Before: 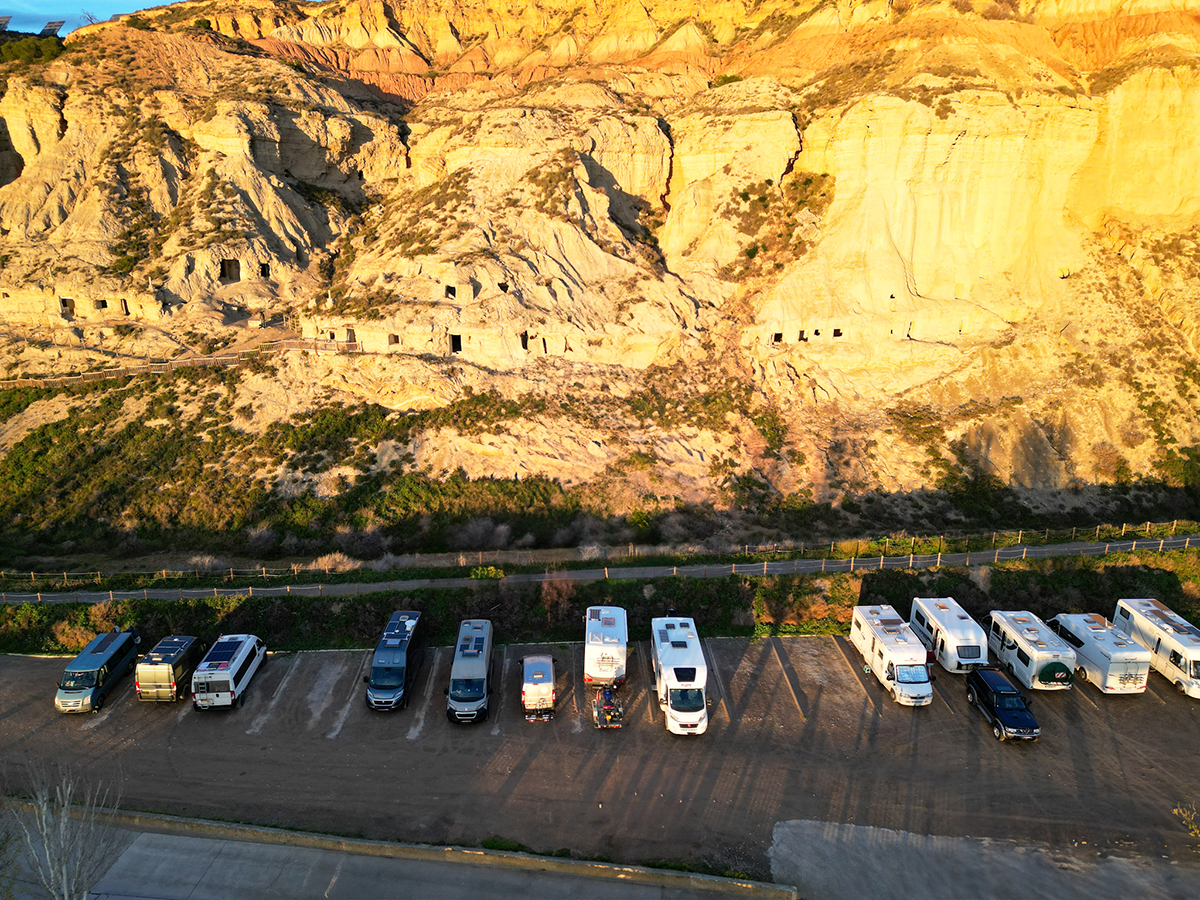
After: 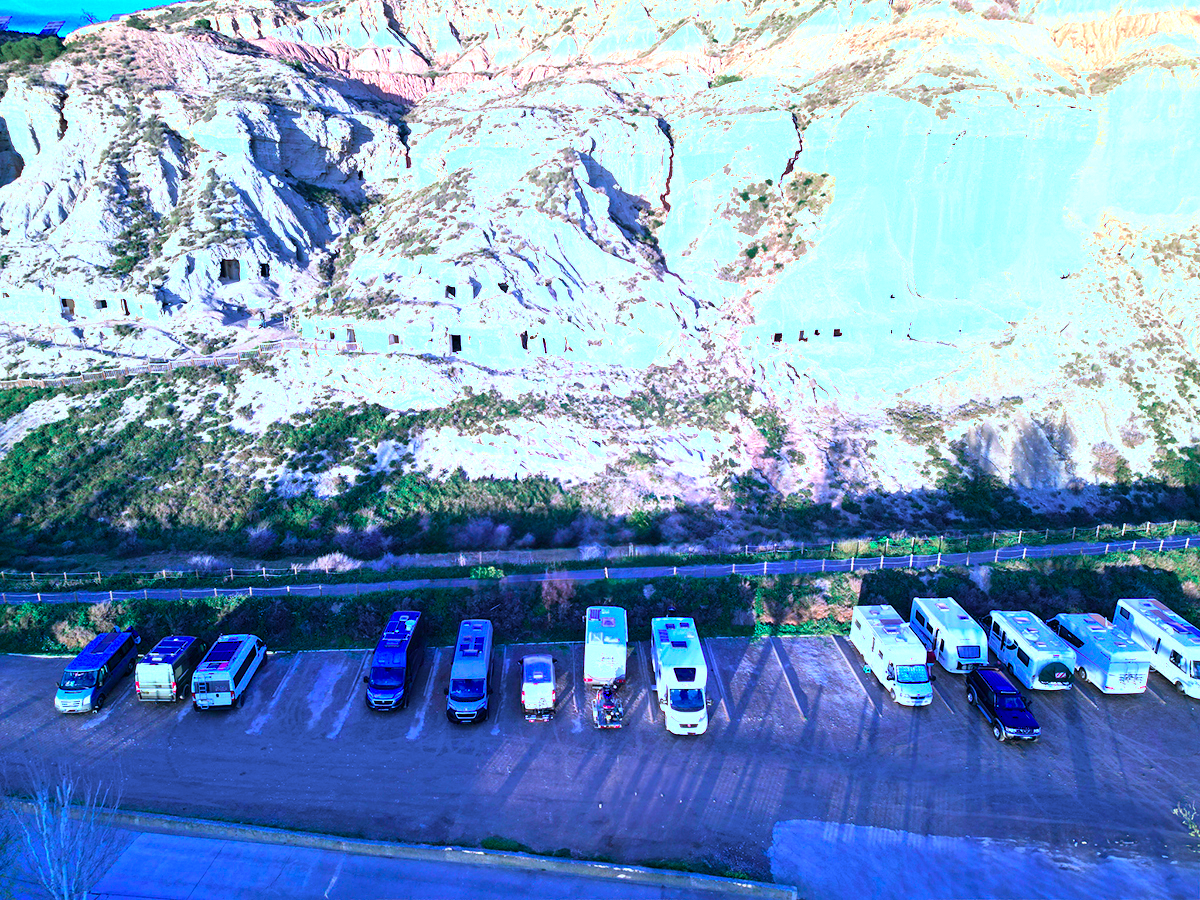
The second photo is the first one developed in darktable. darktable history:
exposure: black level correction 0, exposure 1 EV, compensate exposure bias true, compensate highlight preservation false
color calibration: output R [0.948, 0.091, -0.04, 0], output G [-0.3, 1.384, -0.085, 0], output B [-0.108, 0.061, 1.08, 0], illuminant as shot in camera, x 0.484, y 0.43, temperature 2405.29 K
